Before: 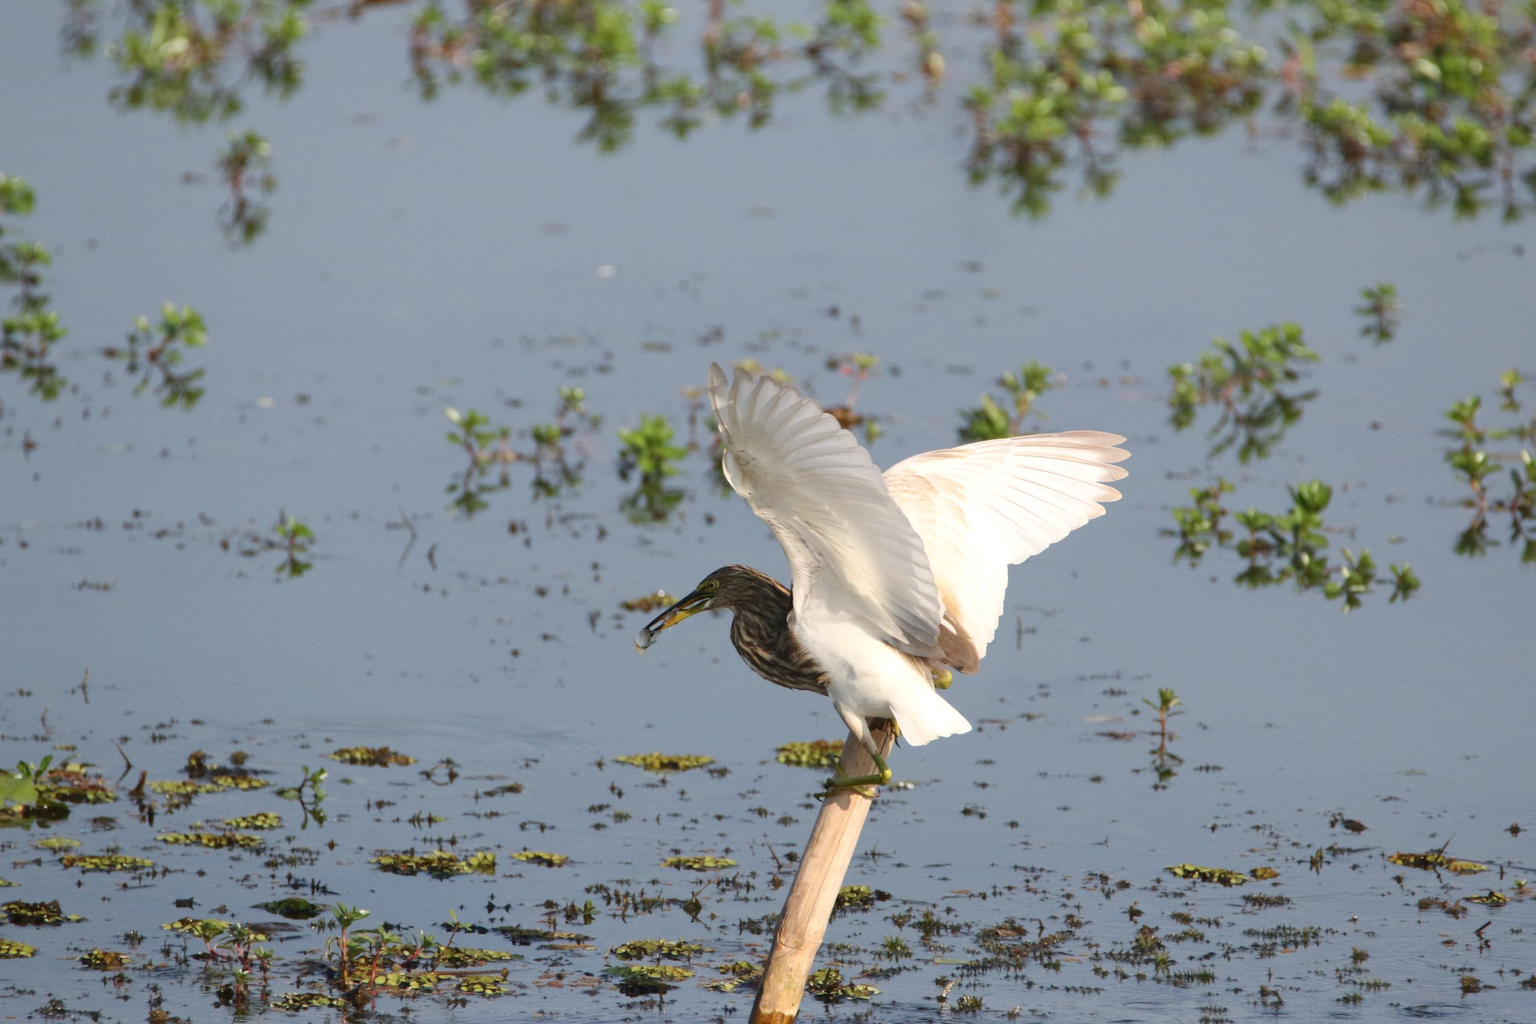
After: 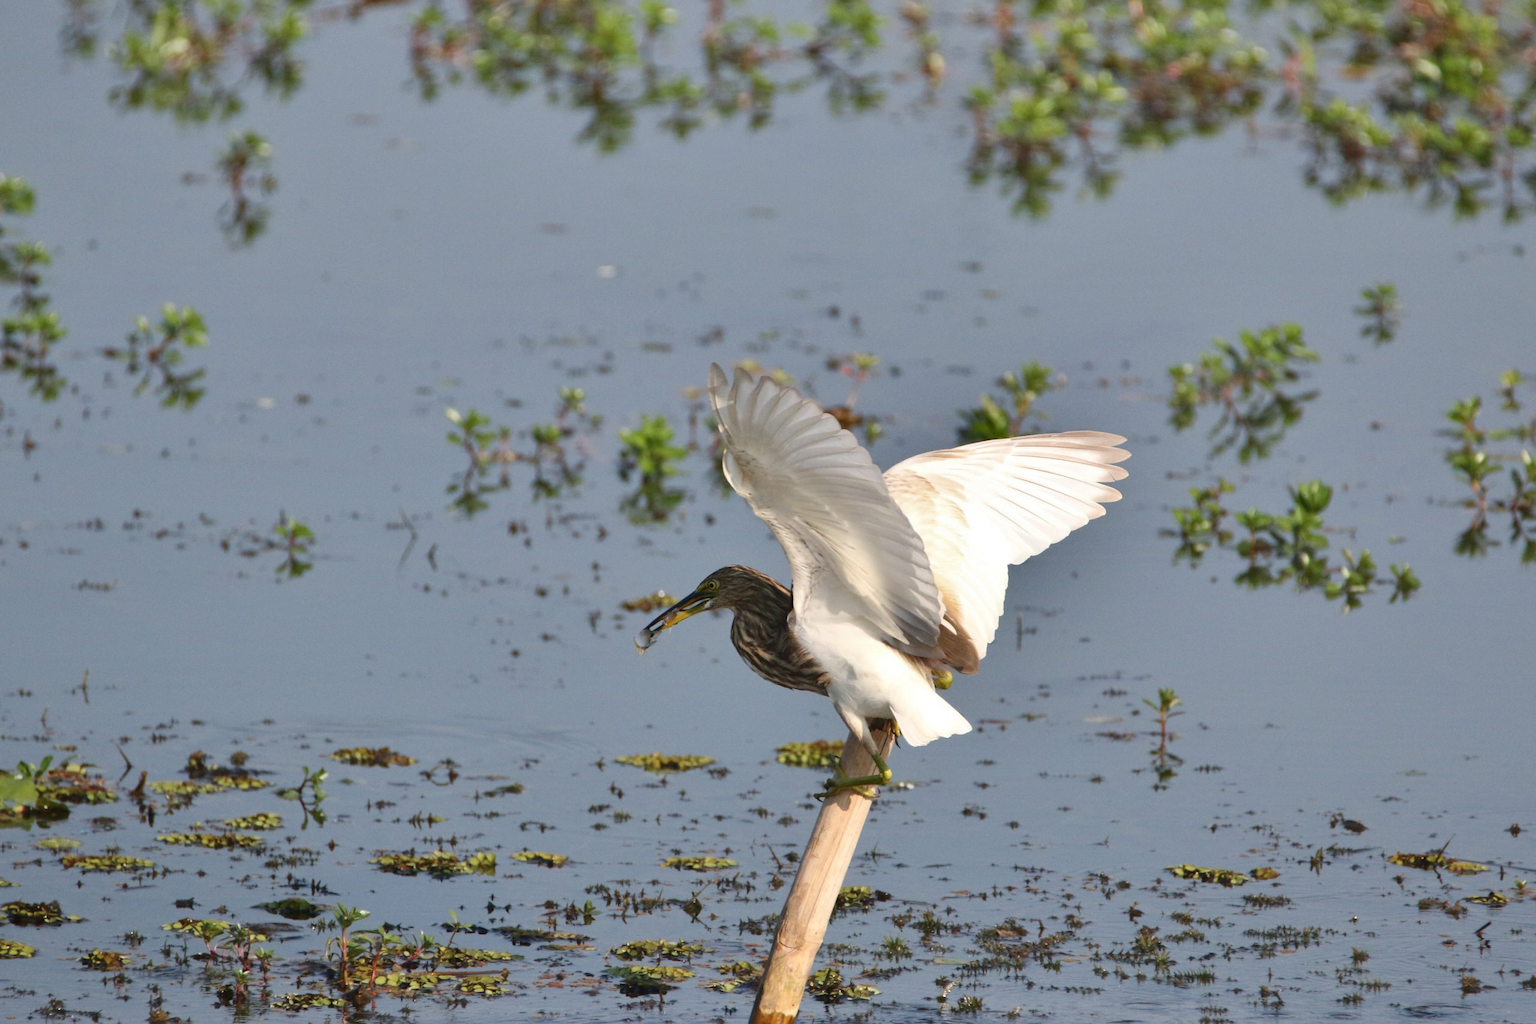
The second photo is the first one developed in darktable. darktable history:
shadows and highlights: radius 107.2, shadows 23.57, highlights -59.11, low approximation 0.01, soften with gaussian
